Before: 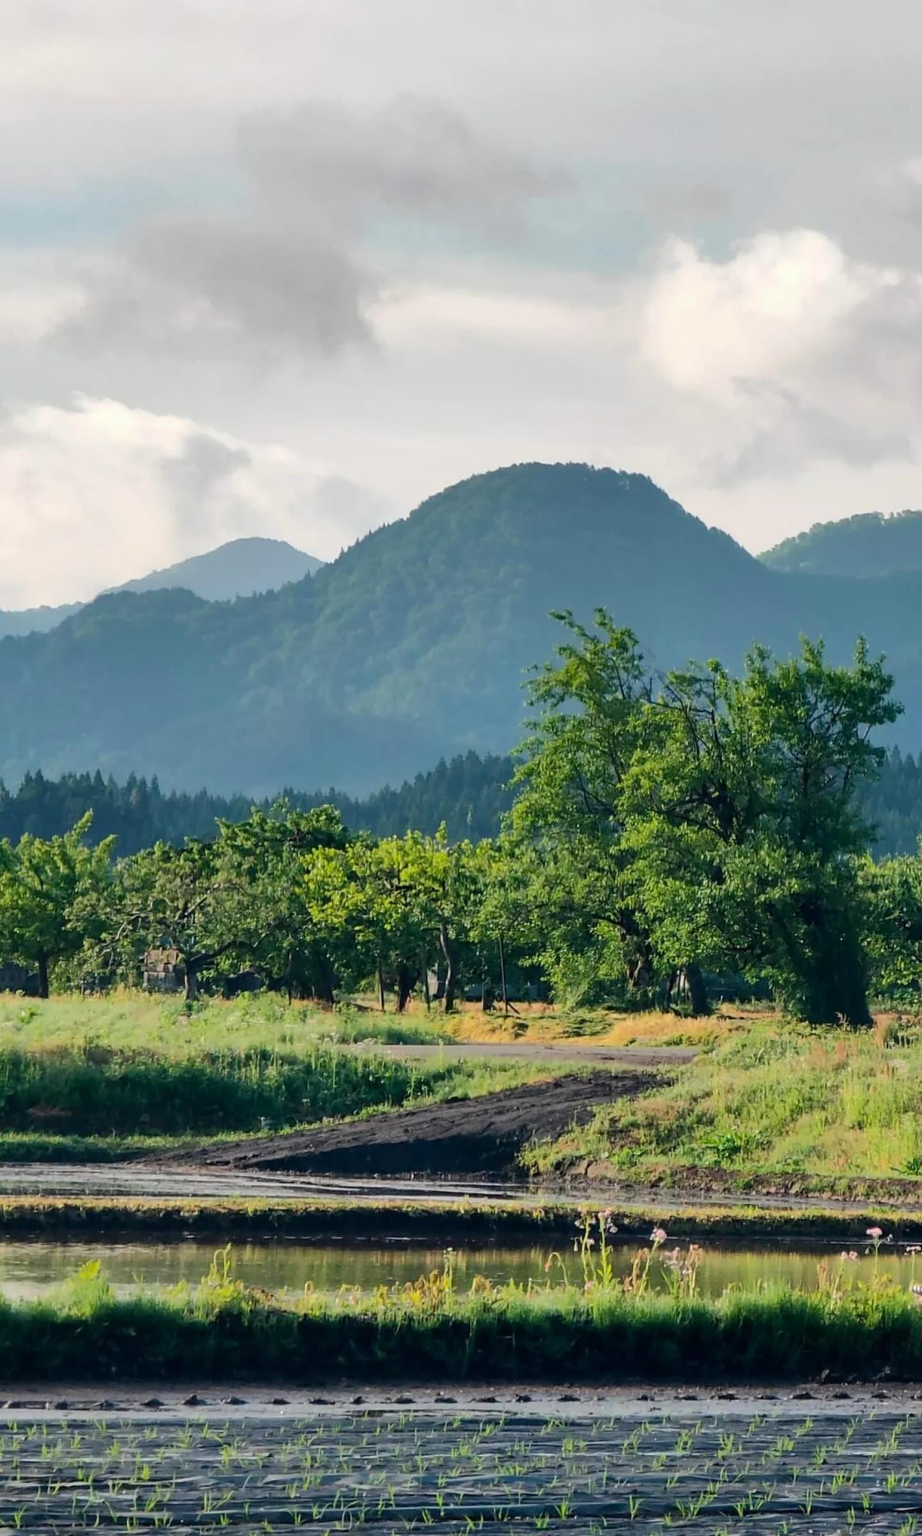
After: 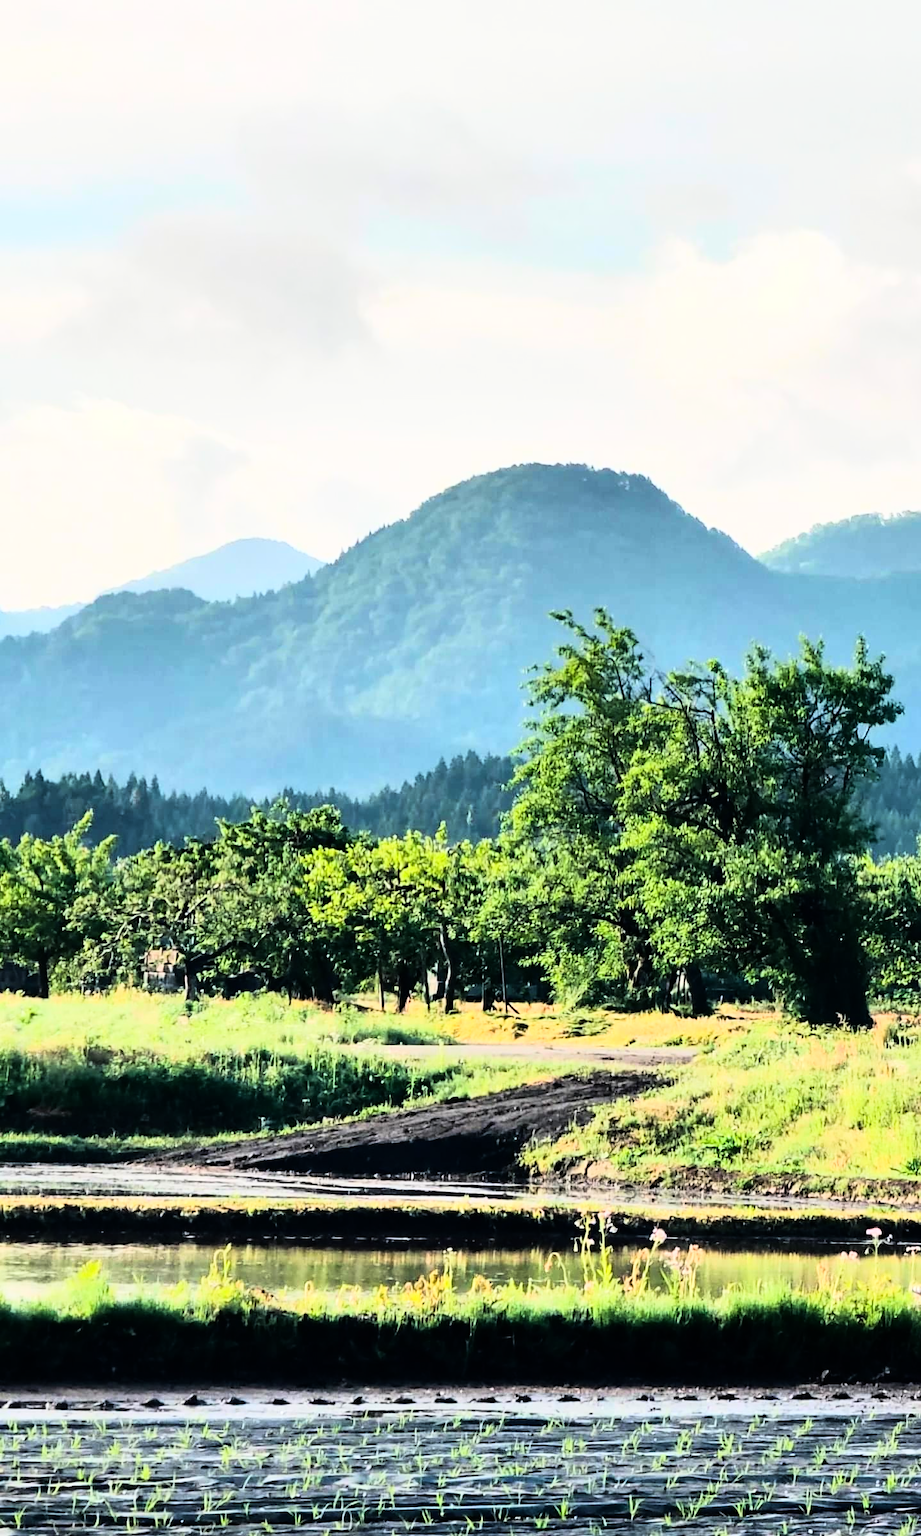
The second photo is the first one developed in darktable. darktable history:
shadows and highlights: radius 125.46, shadows 30.51, highlights -30.51, low approximation 0.01, soften with gaussian
rgb curve: curves: ch0 [(0, 0) (0.21, 0.15) (0.24, 0.21) (0.5, 0.75) (0.75, 0.96) (0.89, 0.99) (1, 1)]; ch1 [(0, 0.02) (0.21, 0.13) (0.25, 0.2) (0.5, 0.67) (0.75, 0.9) (0.89, 0.97) (1, 1)]; ch2 [(0, 0.02) (0.21, 0.13) (0.25, 0.2) (0.5, 0.67) (0.75, 0.9) (0.89, 0.97) (1, 1)], compensate middle gray true
